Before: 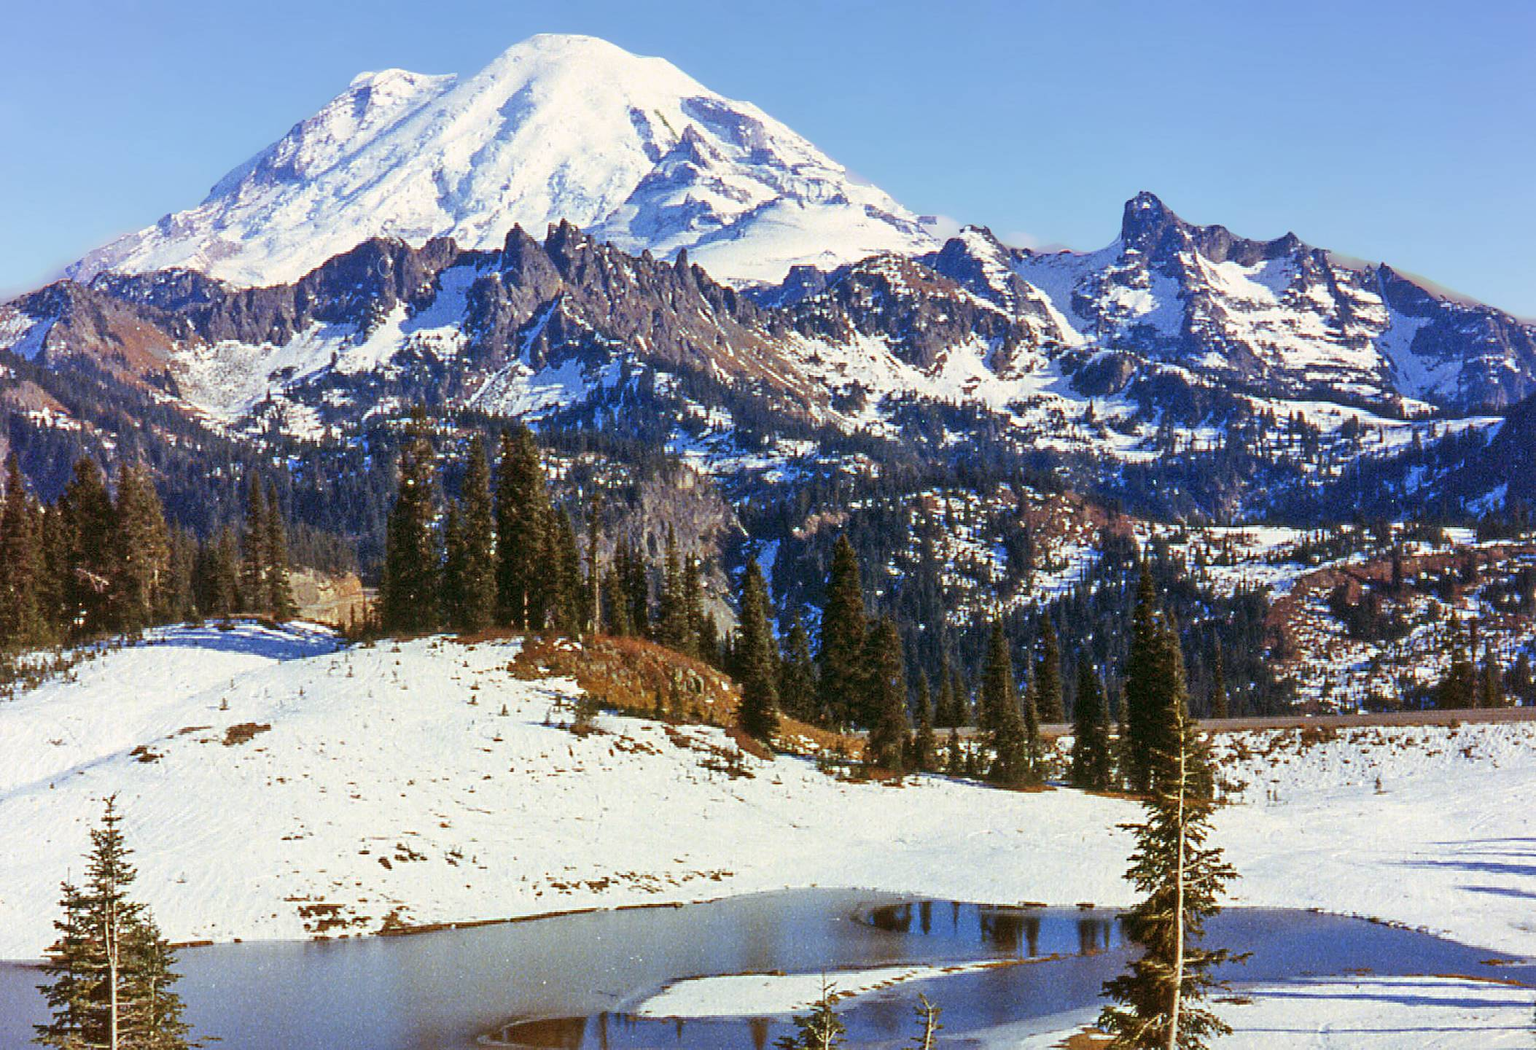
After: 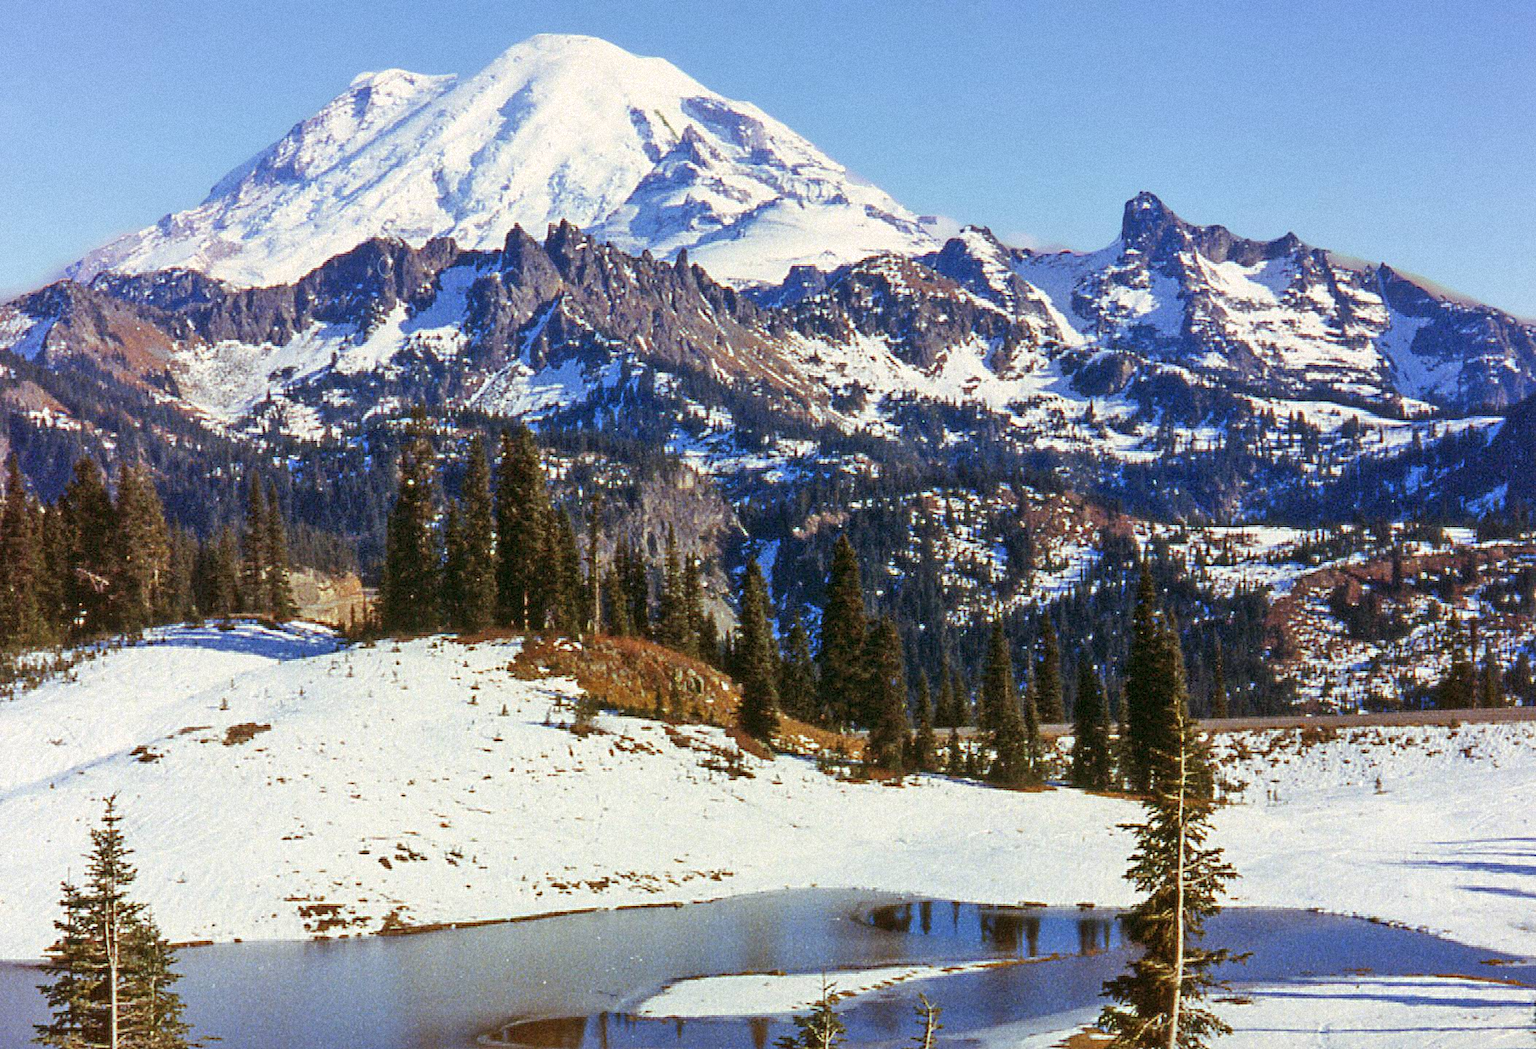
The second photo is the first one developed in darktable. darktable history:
grain: mid-tones bias 0%
